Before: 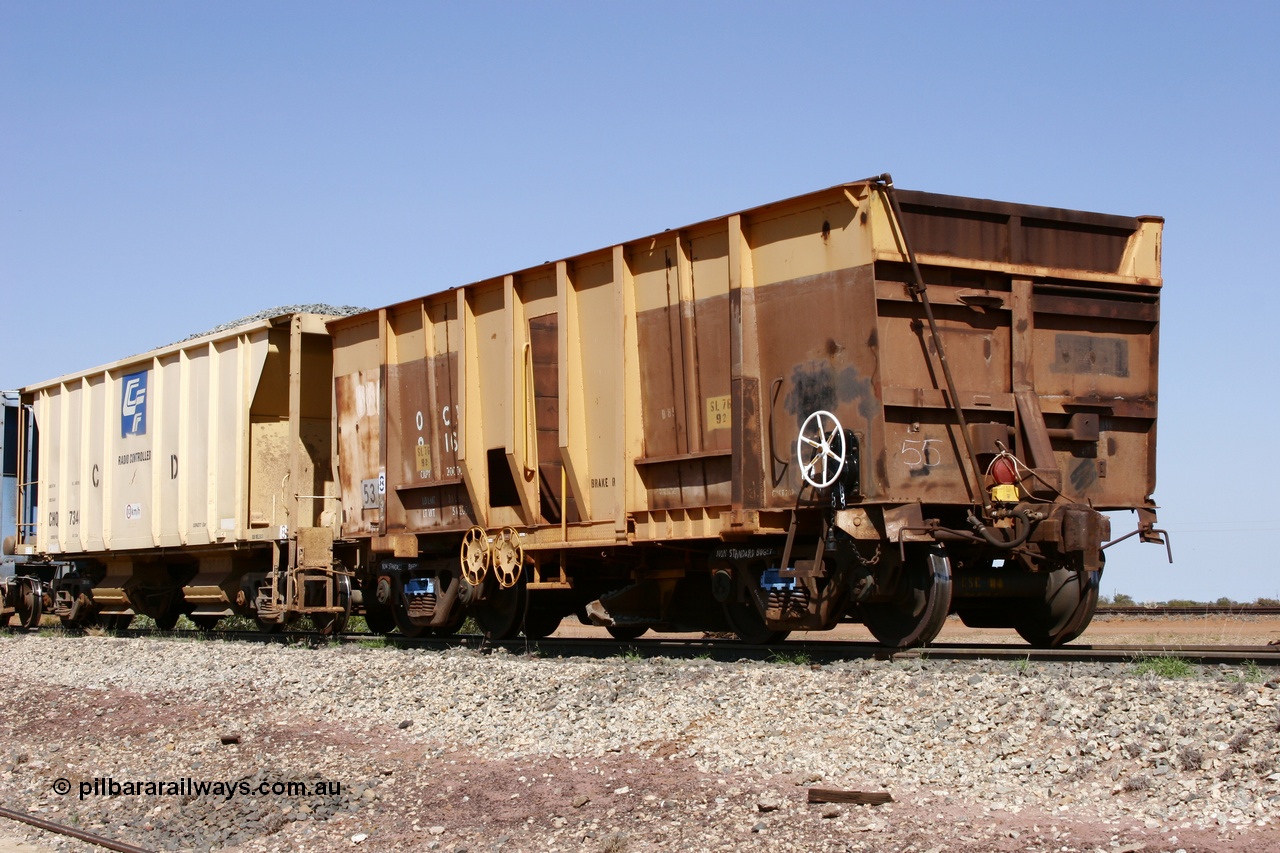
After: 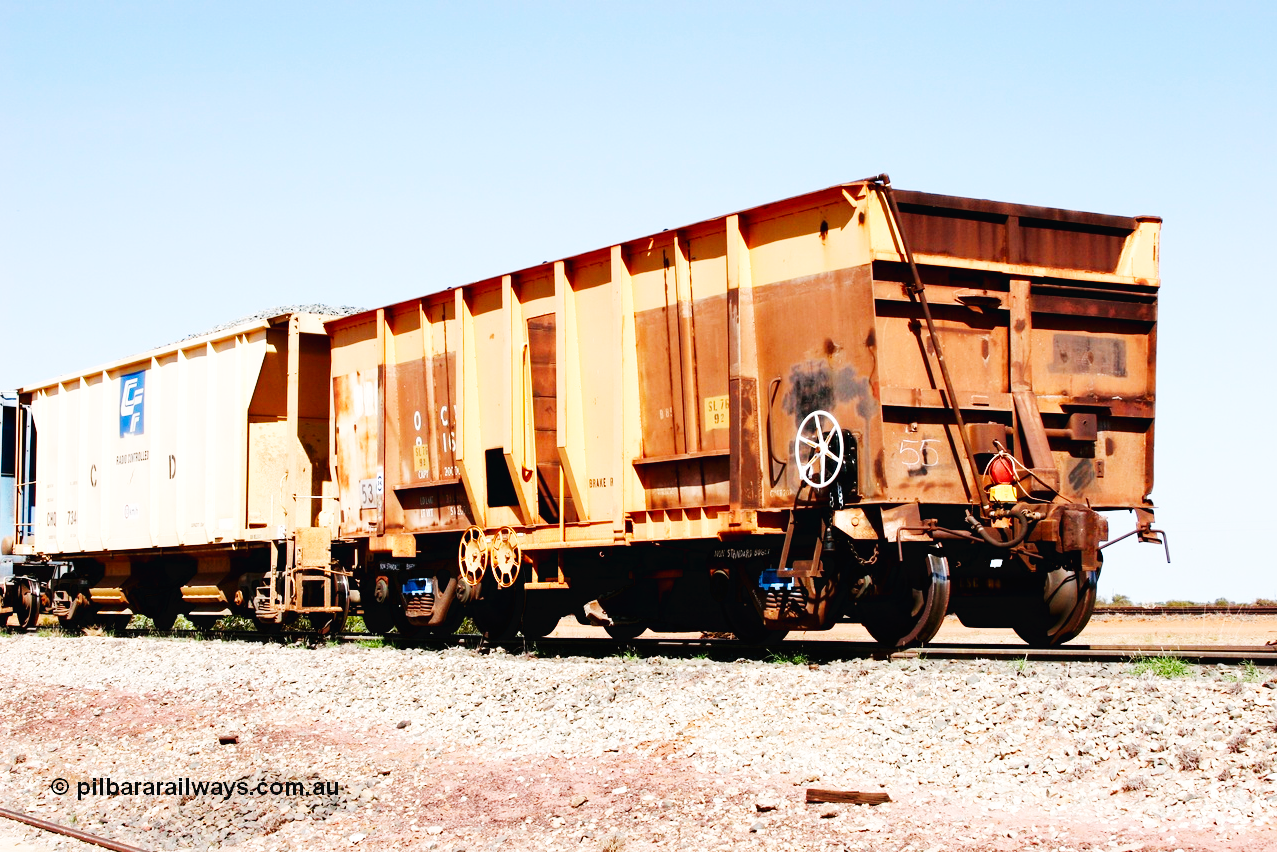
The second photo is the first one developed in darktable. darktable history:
base curve: curves: ch0 [(0, 0.003) (0.001, 0.002) (0.006, 0.004) (0.02, 0.022) (0.048, 0.086) (0.094, 0.234) (0.162, 0.431) (0.258, 0.629) (0.385, 0.8) (0.548, 0.918) (0.751, 0.988) (1, 1)], preserve colors none
crop: left 0.181%
